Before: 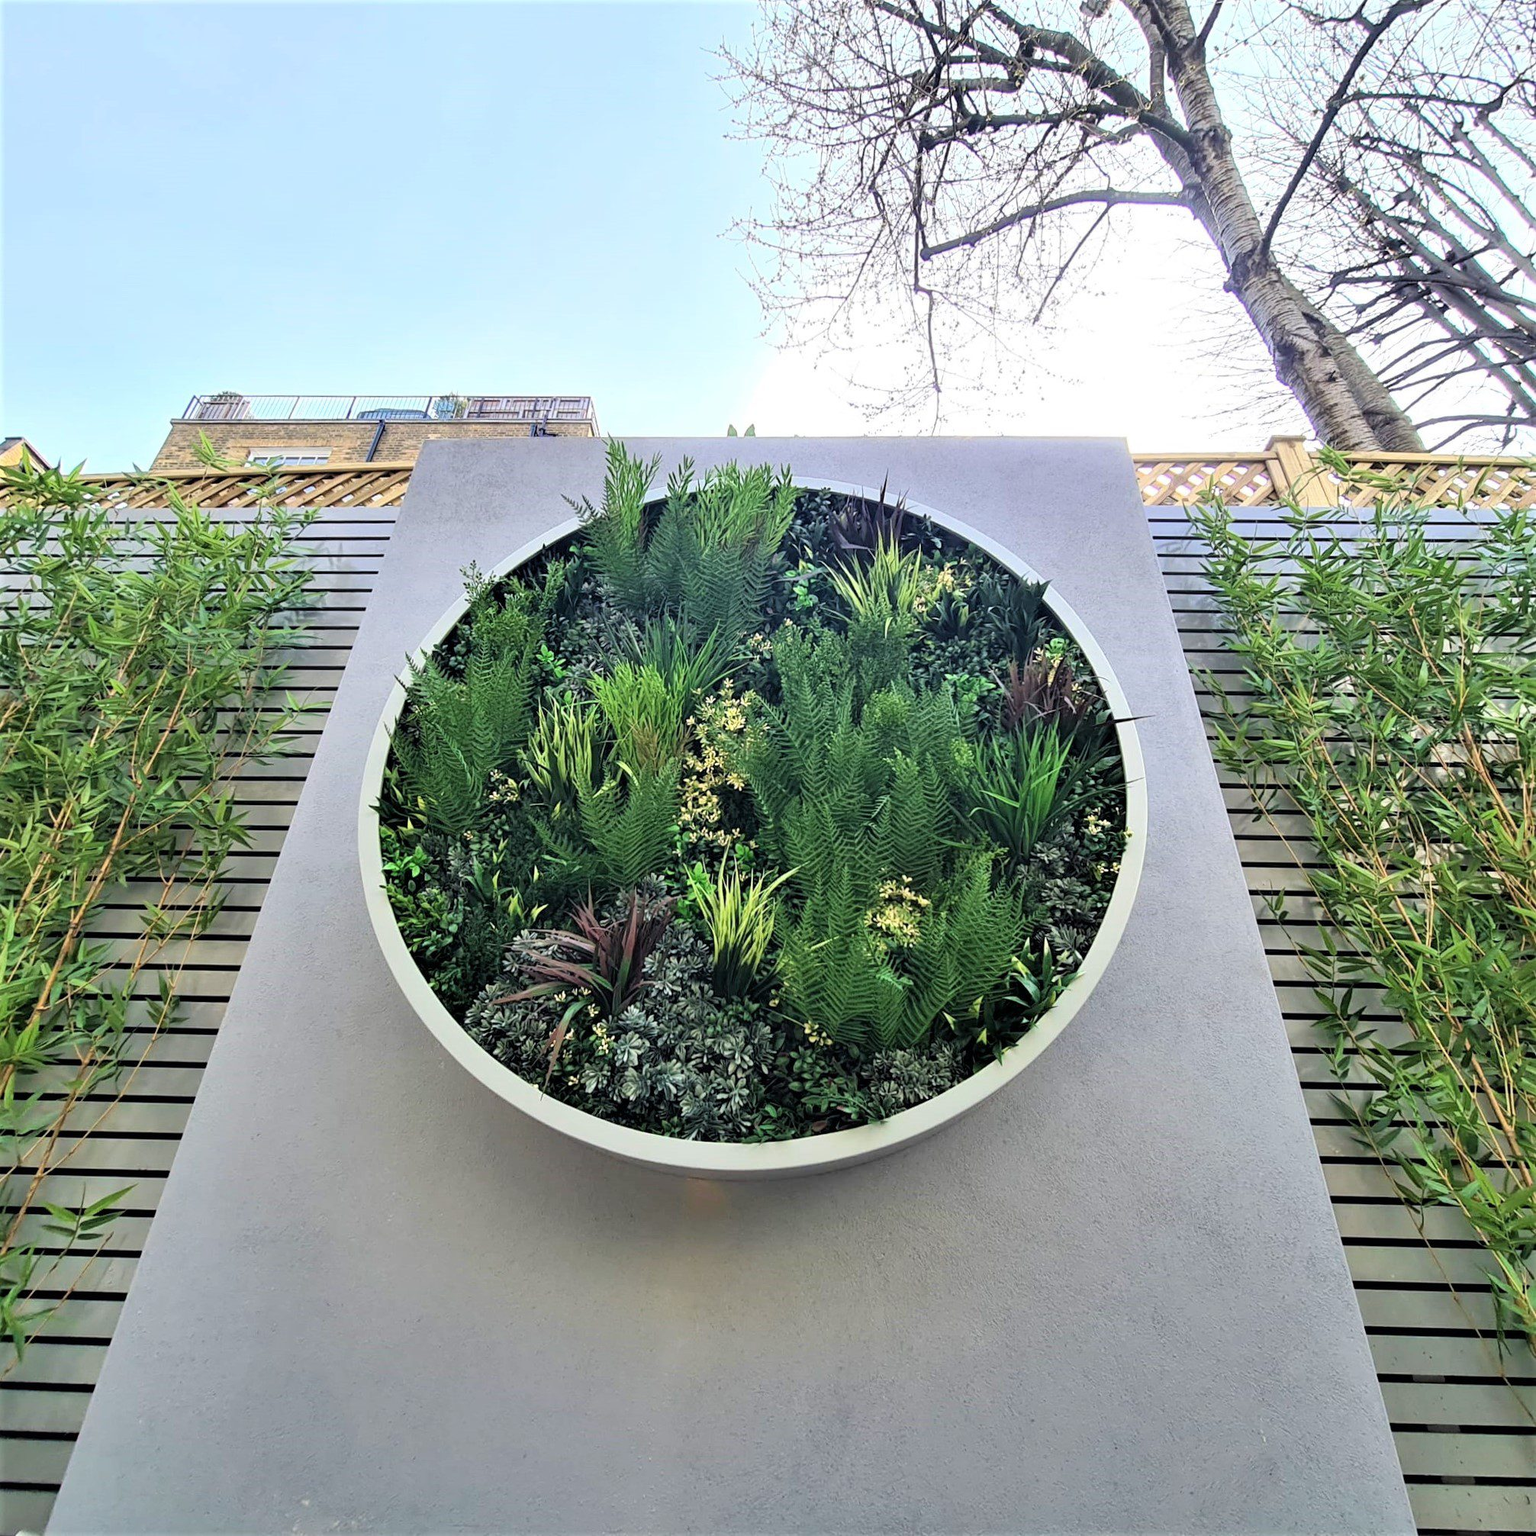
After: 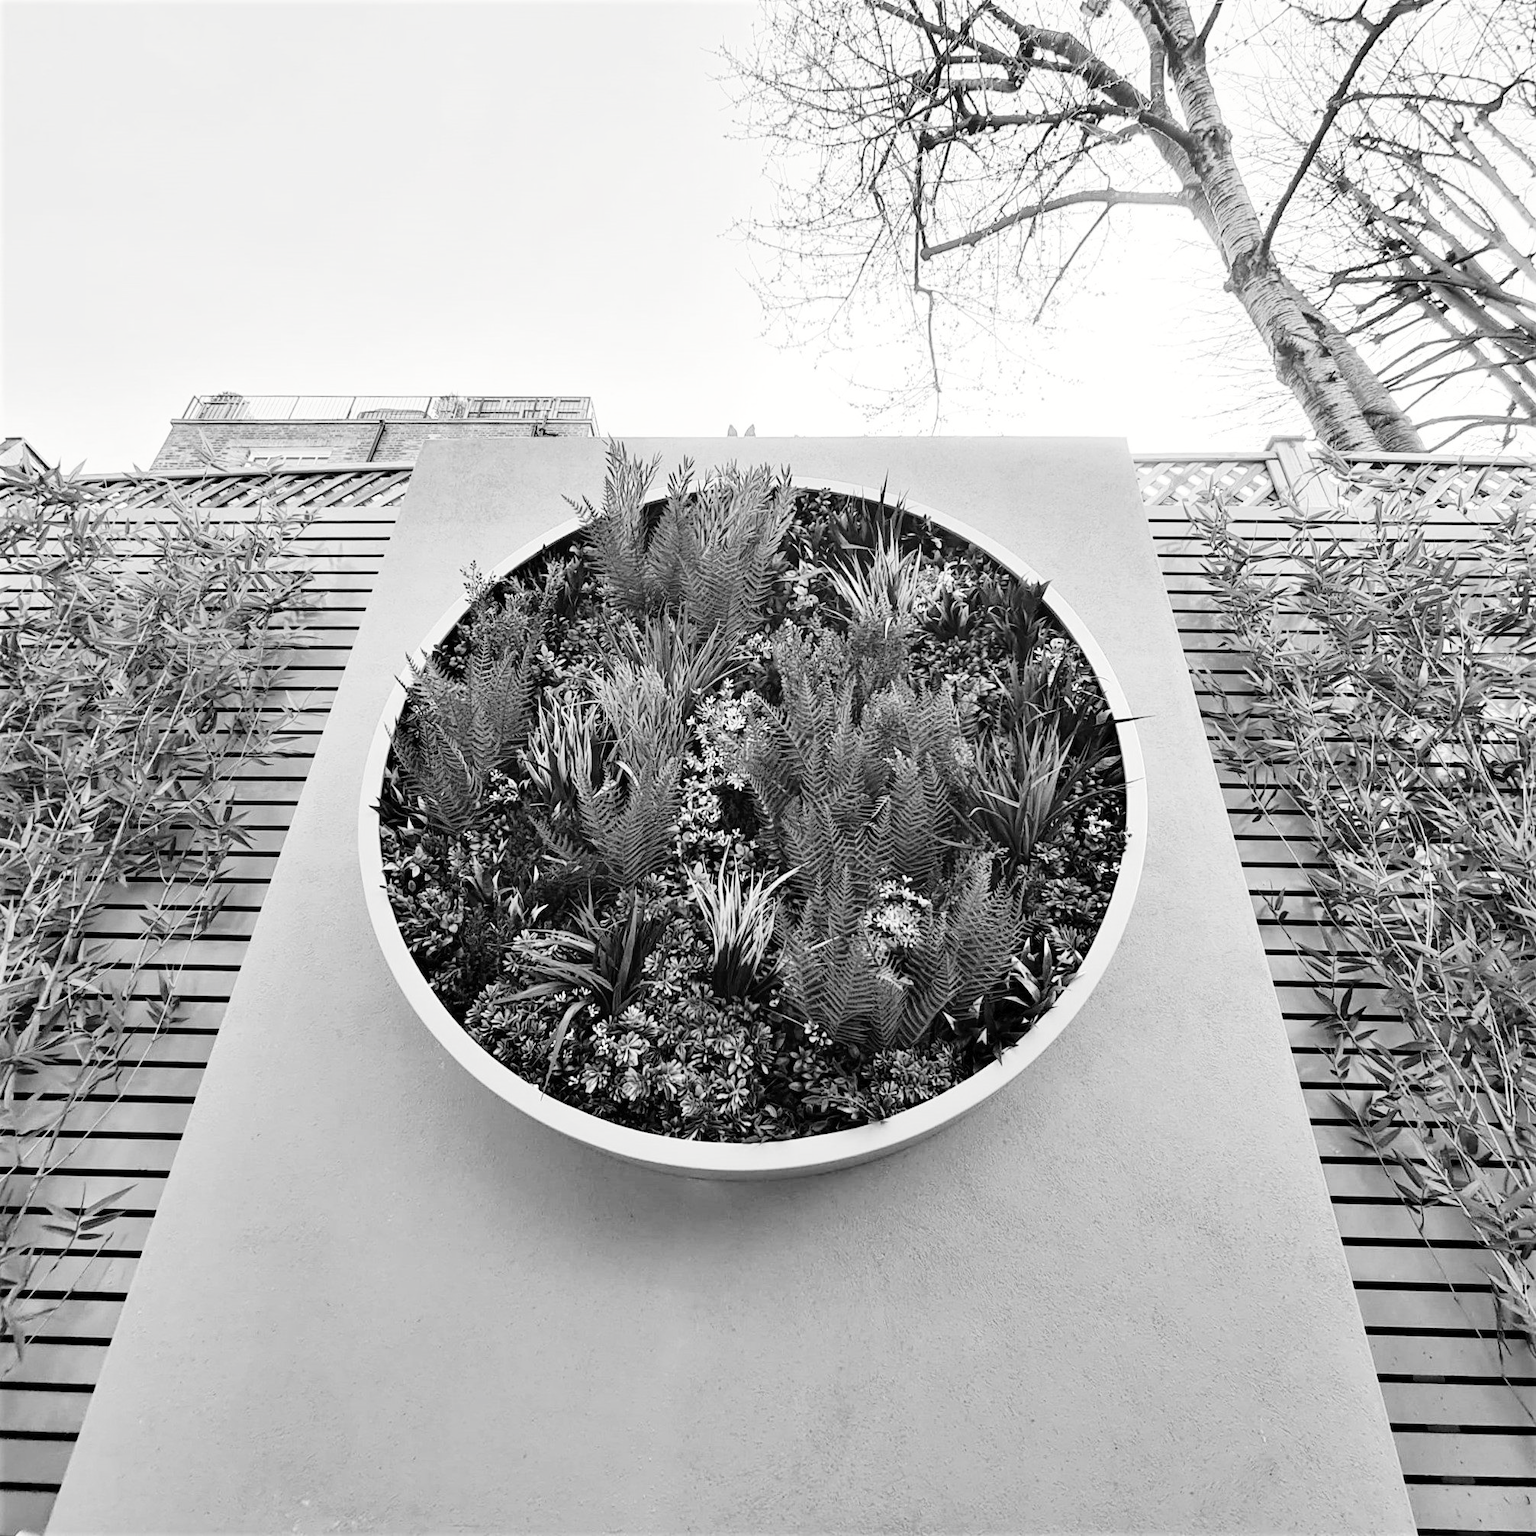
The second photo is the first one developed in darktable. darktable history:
tone curve: curves: ch0 [(0, 0) (0.003, 0.016) (0.011, 0.019) (0.025, 0.023) (0.044, 0.029) (0.069, 0.042) (0.1, 0.068) (0.136, 0.101) (0.177, 0.143) (0.224, 0.21) (0.277, 0.289) (0.335, 0.379) (0.399, 0.476) (0.468, 0.569) (0.543, 0.654) (0.623, 0.75) (0.709, 0.822) (0.801, 0.893) (0.898, 0.946) (1, 1)], preserve colors none
color look up table: target L [100, 95.84, 88.82, 81.33, 75.15, 75.88, 72.94, 65.49, 67.37, 56.83, 37.41, 31.17, 30.3, 200.64, 83.12, 71.1, 72.21, 59.15, 59.41, 57.87, 50.83, 33.46, 31.67, 25.91, 12.74, 90.24, 80.24, 74.42, 69.98, 65.11, 66.24, 62.46, 47.24, 54.76, 50.17, 41.55, 50.83, 37.41, 27.39, 19.55, 19.55, 9.263, 8.248, 87.41, 84.56, 77.34, 69.24, 59.41, 34.31], target a [-0.097, -0.099, -0.101, 0, -0.002, -0.001, -0.001, -0.001, 0, 0.001 ×4, 0, -0.001, 0, 0, 0.001, 0, 0, 0, 0.001, 0.001, 0, 0, -0.003, -0.001, -0.001, -0.001, 0, -0.002, -0.001, 0, 0, 0.001, 0.001, 0, 0.001 ×4, 0, 0, -0.003, -0.003, -0.001, 0, 0, 0.001], target b [1.212, 1.225, 1.246, 0.002, 0.024, 0.003, 0.003, 0.004, 0.003, -0.003 ×4, 0, 0.003, 0.003, 0.003, -0.003, -0.003, -0.003, 0.003, -0.003, -0.005, -0.003, -0.001, 0.024, 0.003 ×4, 0.023, 0.004, -0.003, 0.003, -0.003, -0.003, 0.003, -0.003 ×4, 0.003, -0.002, 0.025, 0.025, 0.003, 0.003, -0.003, -0.003], num patches 49
